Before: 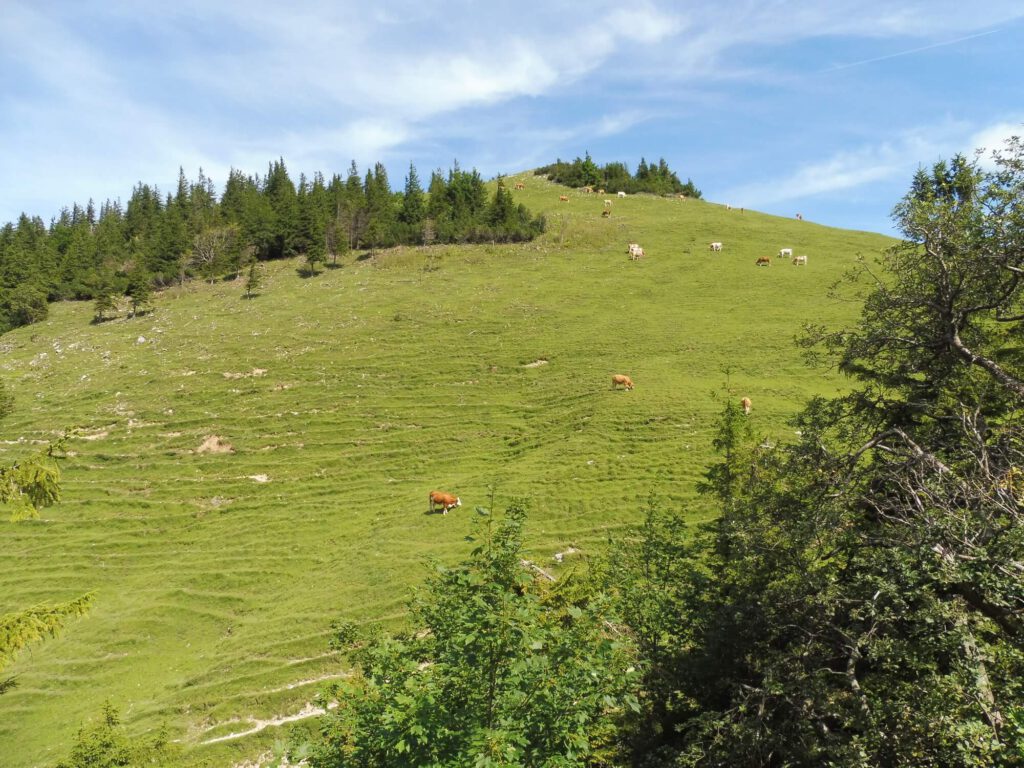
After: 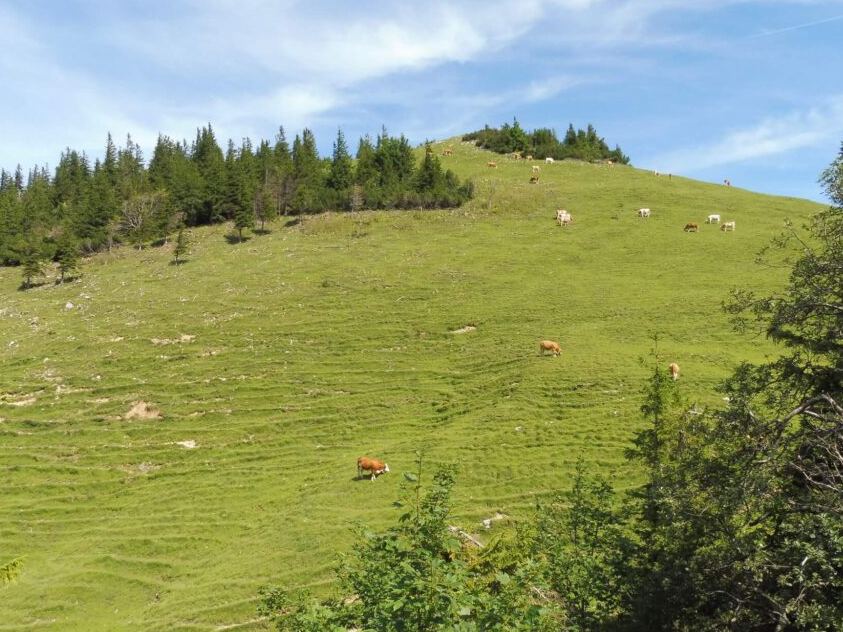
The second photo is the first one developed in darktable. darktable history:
crop and rotate: left 7.063%, top 4.551%, right 10.525%, bottom 13.13%
